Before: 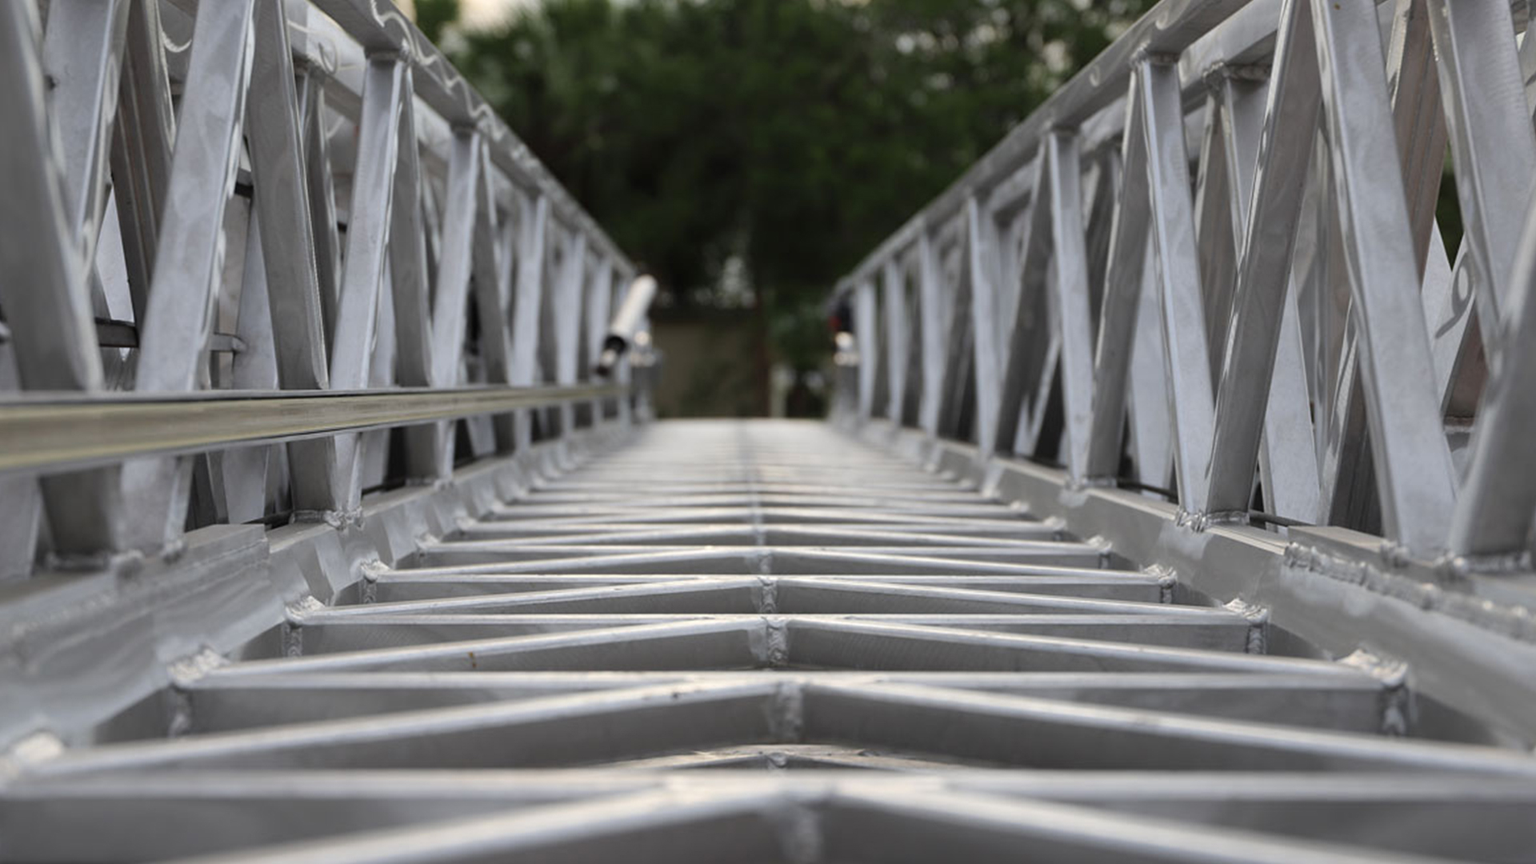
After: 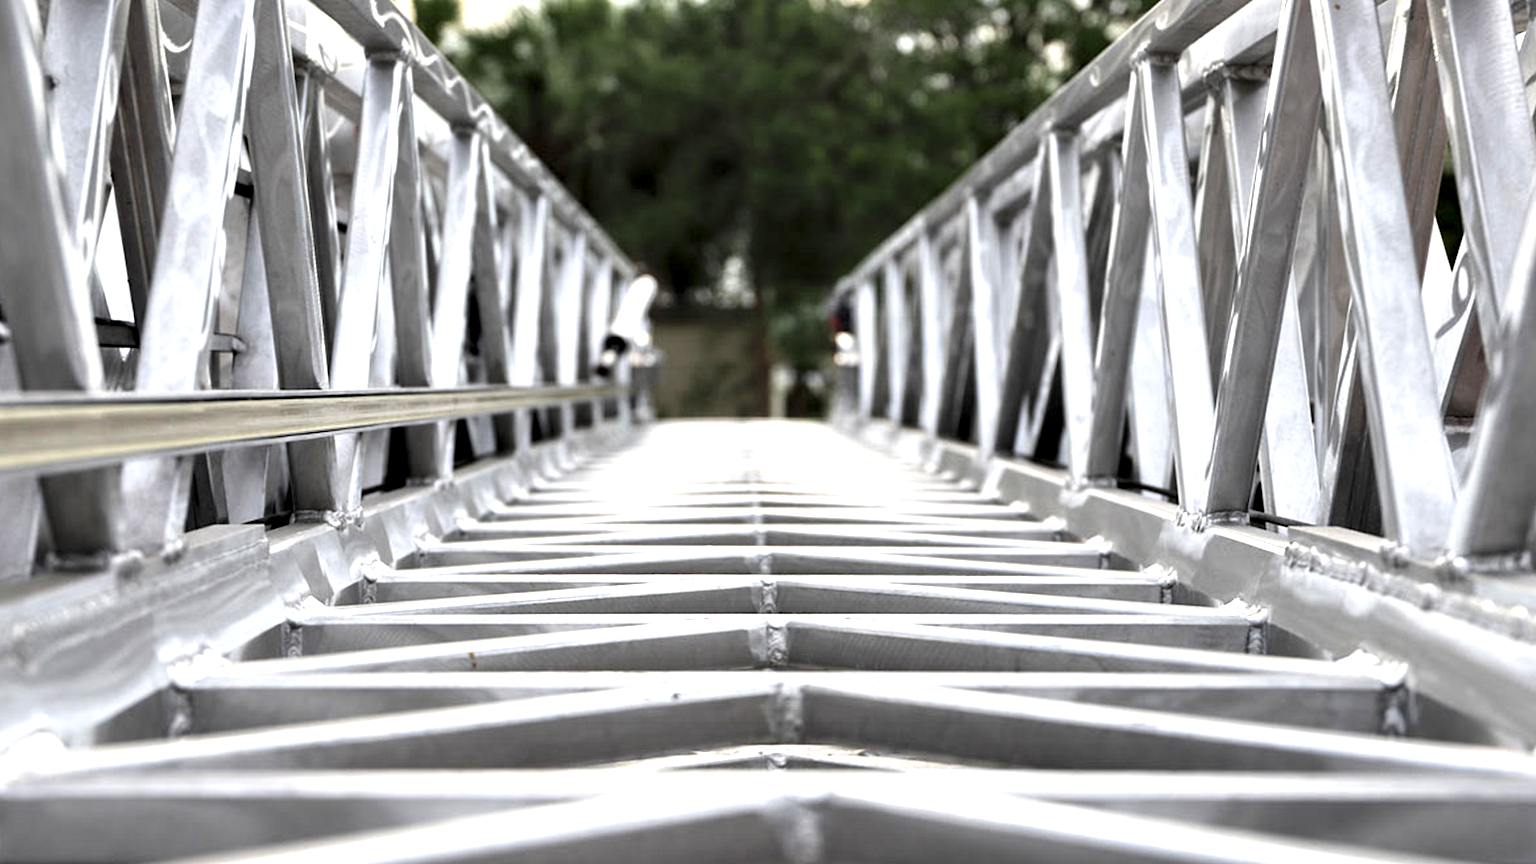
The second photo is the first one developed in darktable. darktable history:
exposure: black level correction 0, exposure 1.1 EV, compensate highlight preservation false
contrast equalizer: y [[0.601, 0.6, 0.598, 0.598, 0.6, 0.601], [0.5 ×6], [0.5 ×6], [0 ×6], [0 ×6]]
